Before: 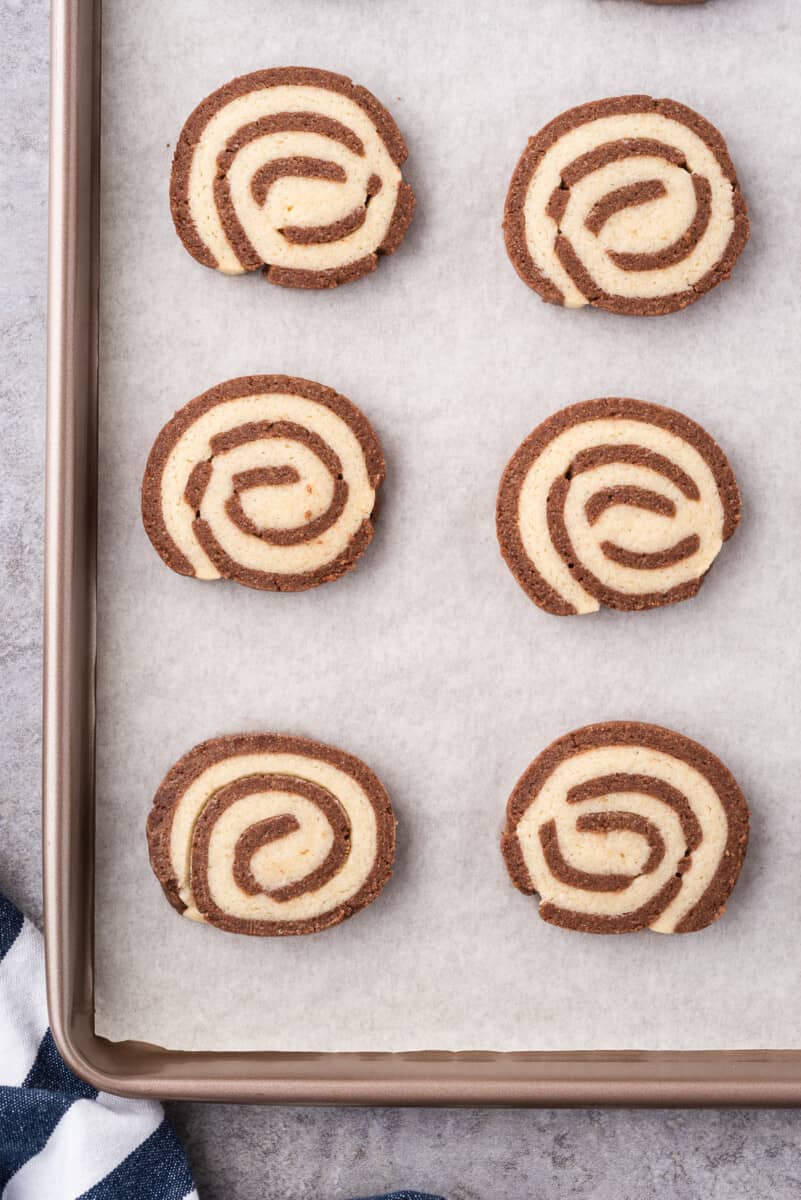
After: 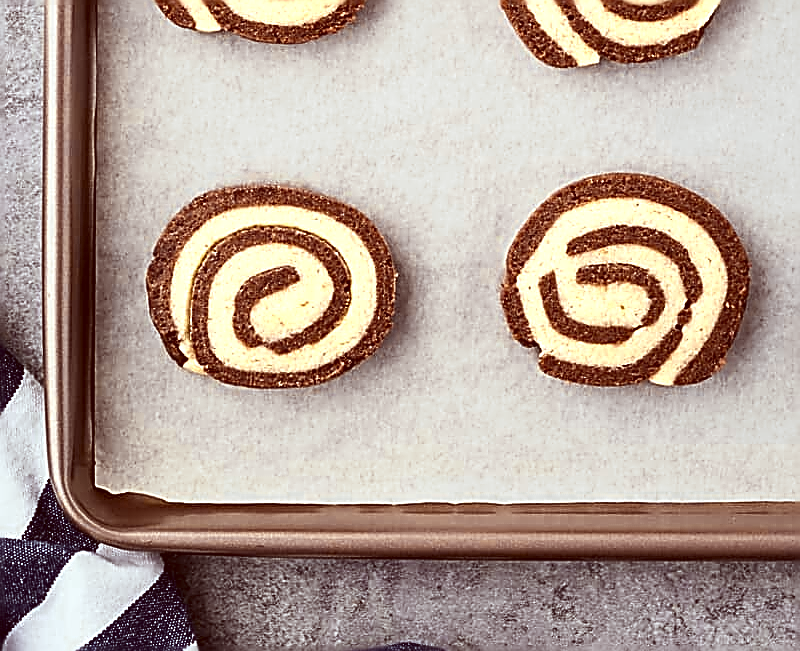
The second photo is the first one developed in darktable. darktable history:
crop and rotate: top 45.75%, right 0.036%
sharpen: amount 1.988
color correction: highlights a* -7.09, highlights b* -0.145, shadows a* 20.09, shadows b* 11.73
color zones: curves: ch0 [(0.004, 0.306) (0.107, 0.448) (0.252, 0.656) (0.41, 0.398) (0.595, 0.515) (0.768, 0.628)]; ch1 [(0.07, 0.323) (0.151, 0.452) (0.252, 0.608) (0.346, 0.221) (0.463, 0.189) (0.61, 0.368) (0.735, 0.395) (0.921, 0.412)]; ch2 [(0, 0.476) (0.132, 0.512) (0.243, 0.512) (0.397, 0.48) (0.522, 0.376) (0.634, 0.536) (0.761, 0.46)]
contrast brightness saturation: contrast 0.133, brightness -0.057, saturation 0.158
